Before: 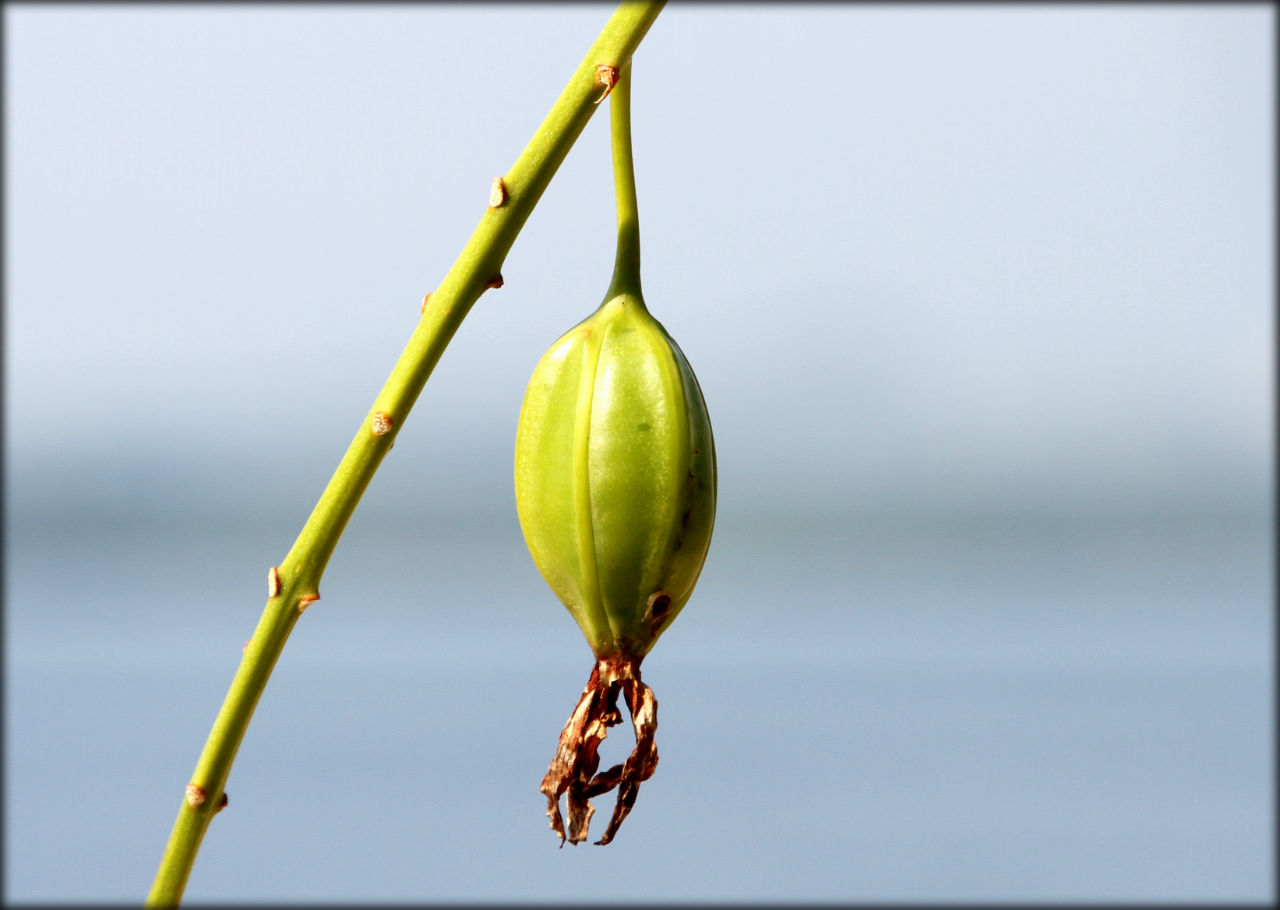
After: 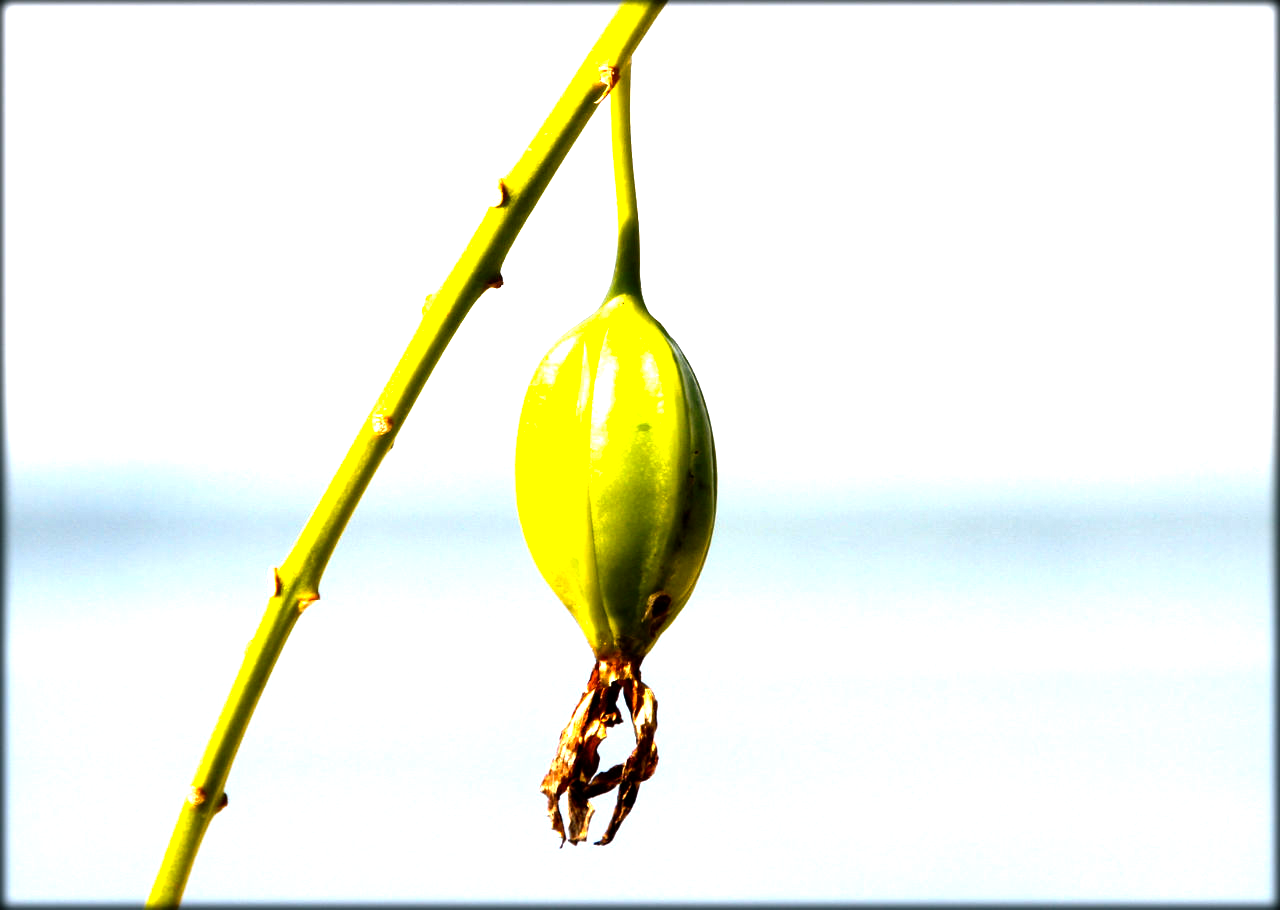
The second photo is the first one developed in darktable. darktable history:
tone equalizer: -8 EV -0.778 EV, -7 EV -0.734 EV, -6 EV -0.572 EV, -5 EV -0.411 EV, -3 EV 0.399 EV, -2 EV 0.6 EV, -1 EV 0.675 EV, +0 EV 0.736 EV, luminance estimator HSV value / RGB max
color balance rgb: shadows lift › luminance -7.861%, shadows lift › chroma 2.421%, shadows lift › hue 164.88°, power › hue 173.79°, highlights gain › chroma 1.044%, highlights gain › hue 60.24°, perceptual saturation grading › global saturation 19.414%, perceptual brilliance grading › global brilliance 21.332%, perceptual brilliance grading › shadows -35.837%, global vibrance 9.573%
